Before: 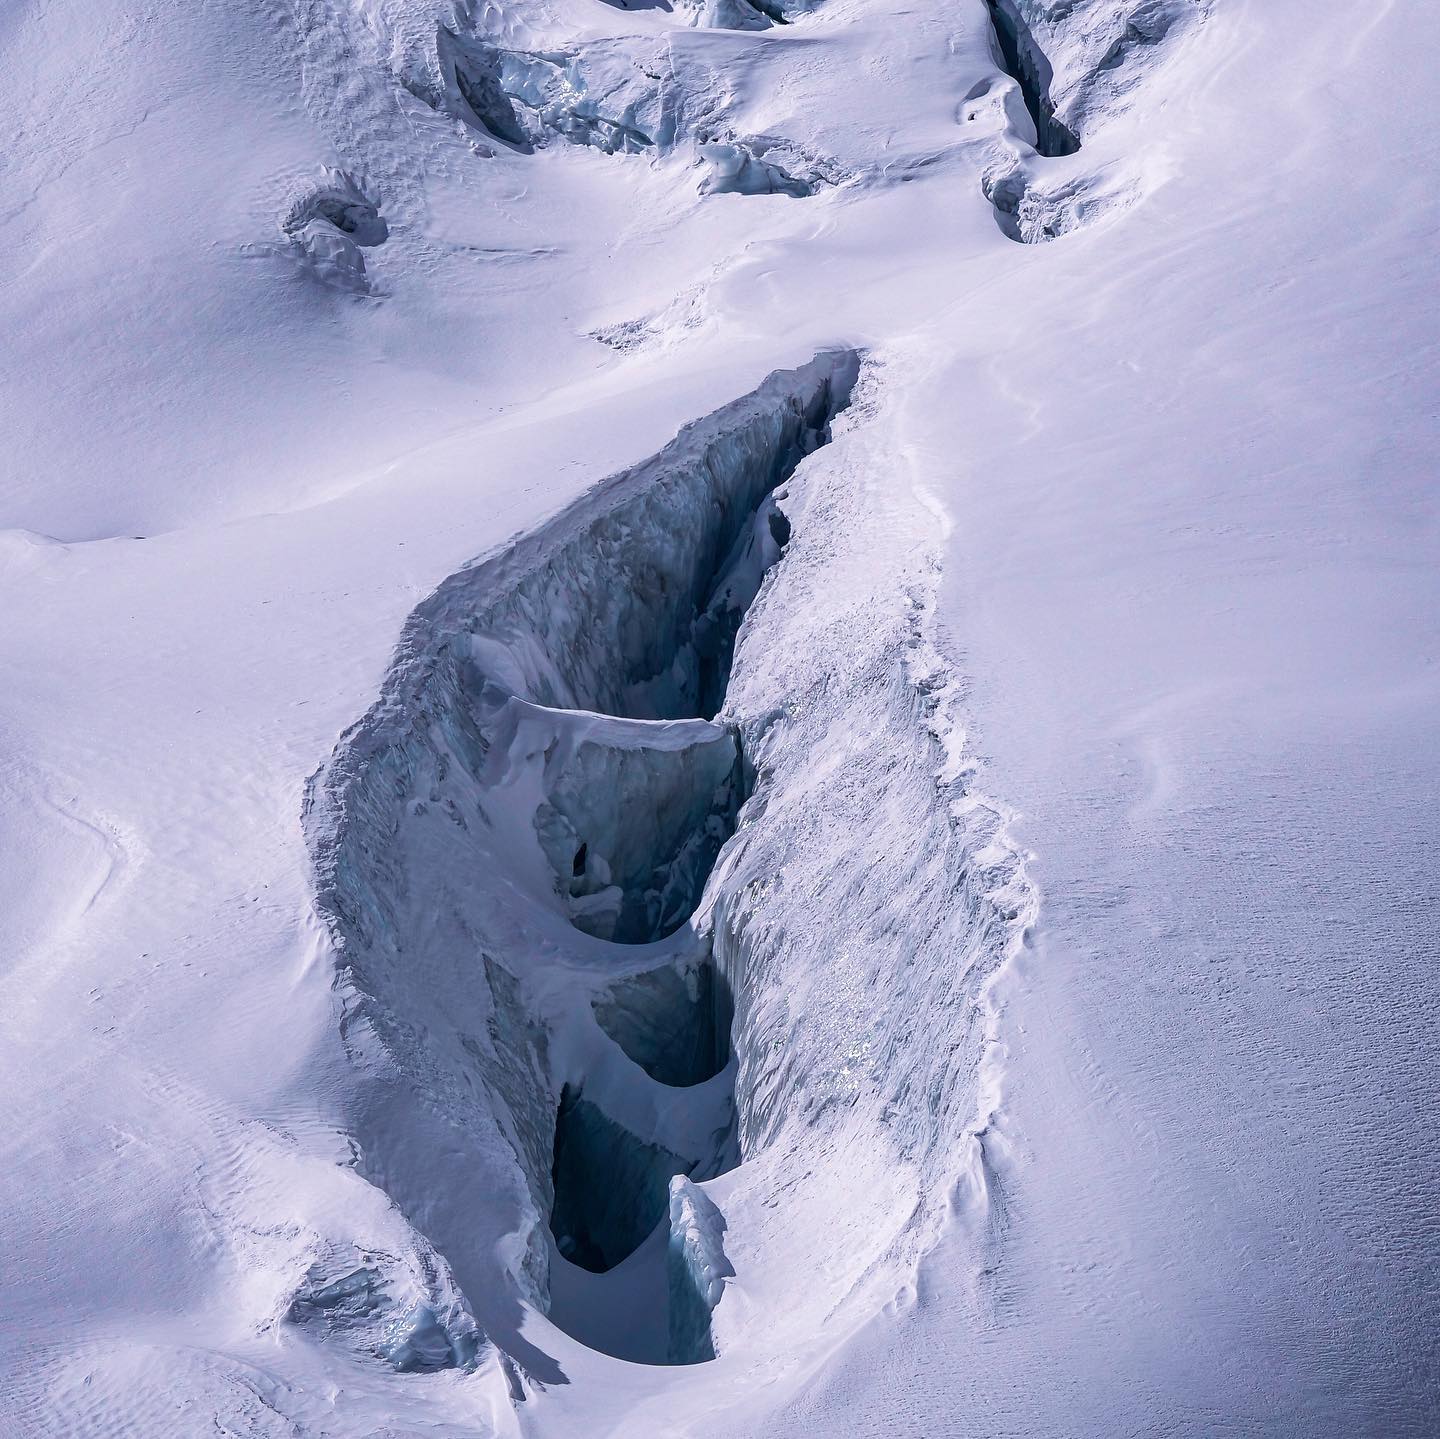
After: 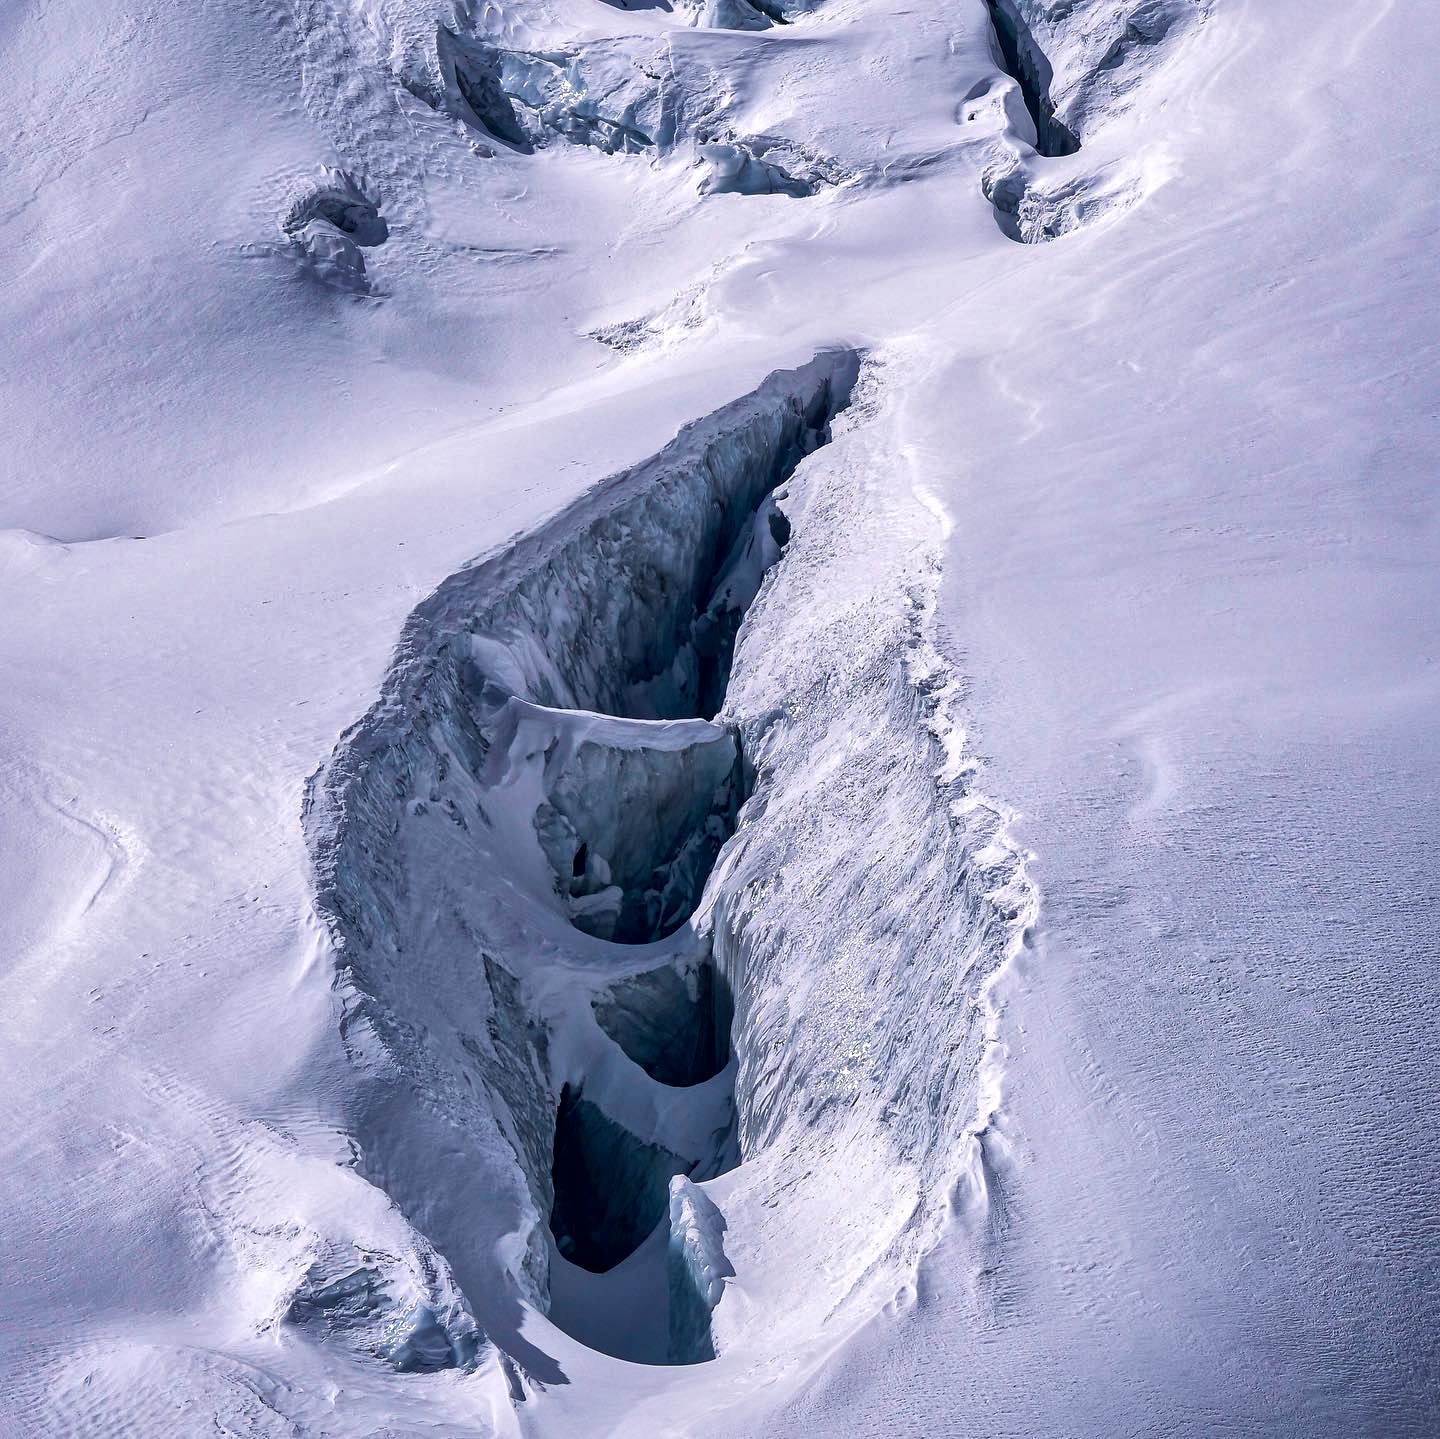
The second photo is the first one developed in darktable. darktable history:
local contrast: mode bilateral grid, contrast 20, coarseness 50, detail 172%, midtone range 0.2
